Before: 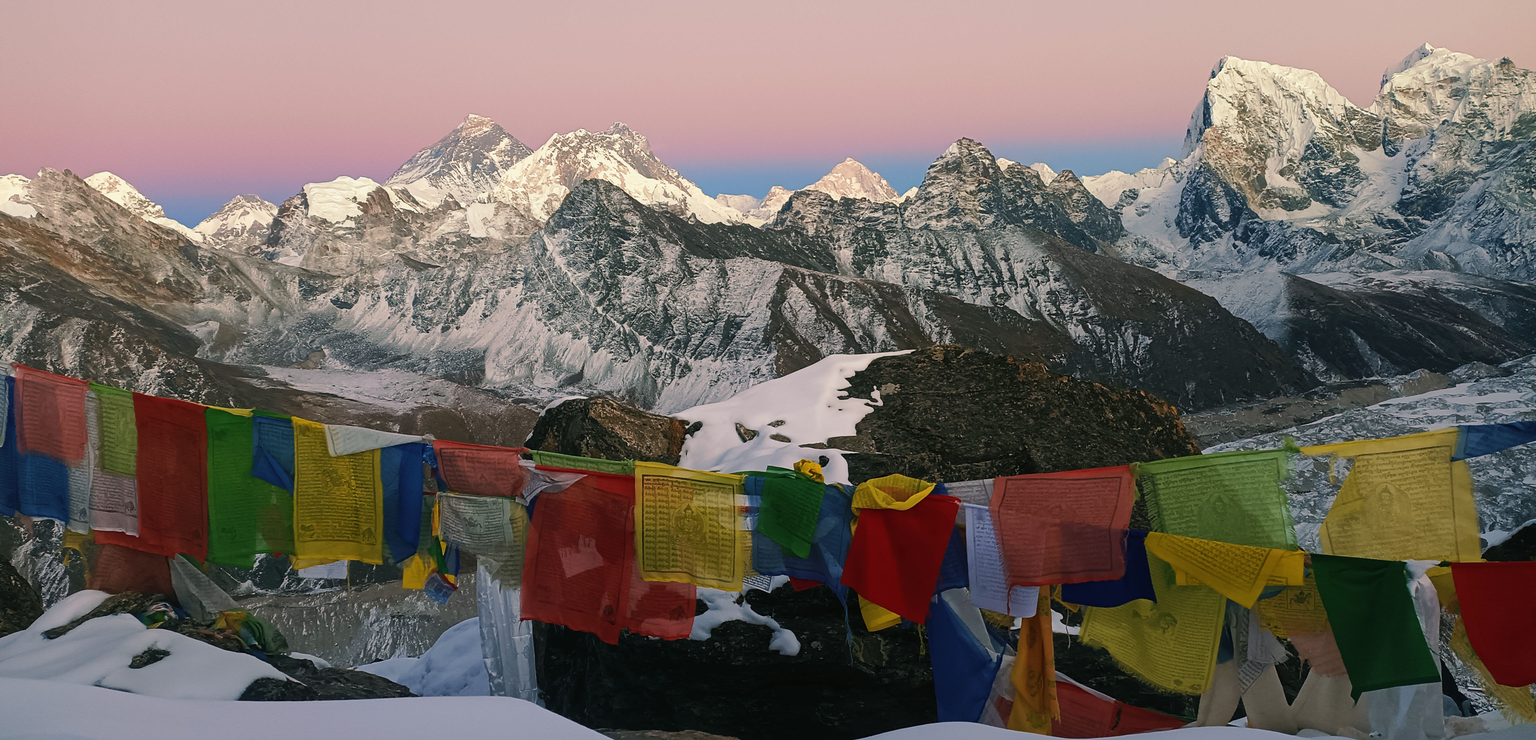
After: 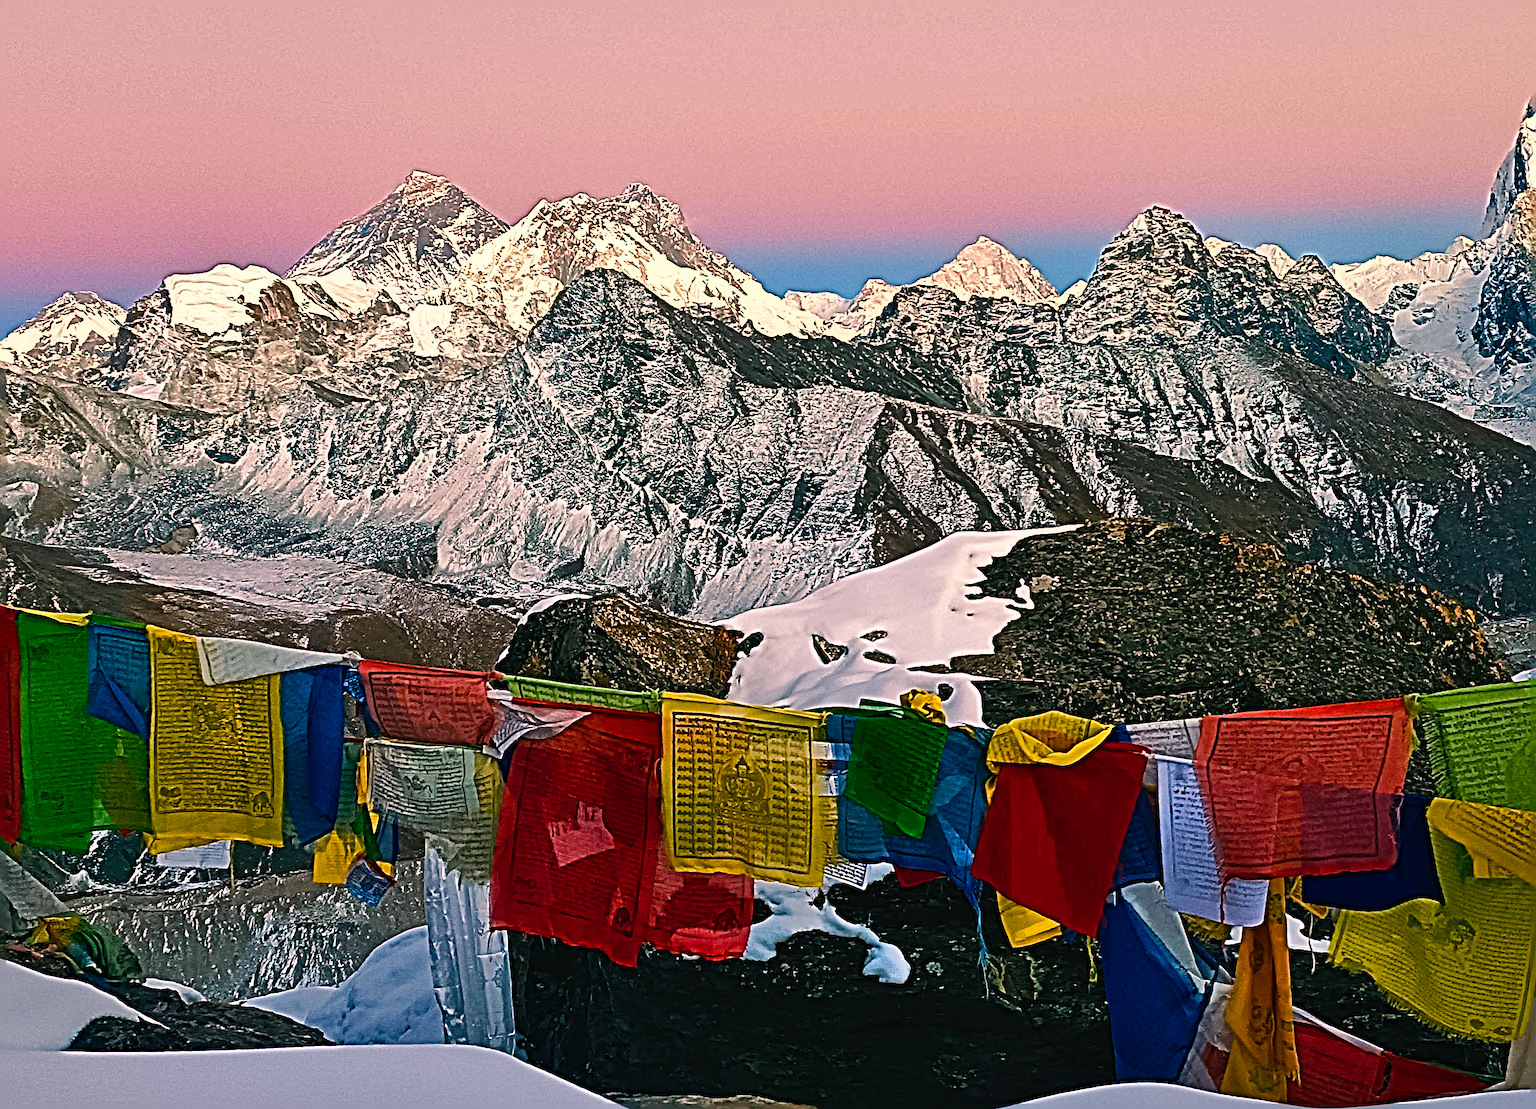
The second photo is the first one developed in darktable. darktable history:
crop and rotate: left 12.648%, right 20.685%
white balance: red 0.986, blue 1.01
sharpen: radius 6.3, amount 1.8, threshold 0
shadows and highlights: low approximation 0.01, soften with gaussian
color balance rgb: shadows lift › chroma 1%, shadows lift › hue 217.2°, power › hue 310.8°, highlights gain › chroma 2%, highlights gain › hue 44.4°, global offset › luminance 0.25%, global offset › hue 171.6°, perceptual saturation grading › global saturation 14.09%, perceptual saturation grading › highlights -30%, perceptual saturation grading › shadows 50.67%, global vibrance 25%, contrast 20%
tone equalizer: on, module defaults
